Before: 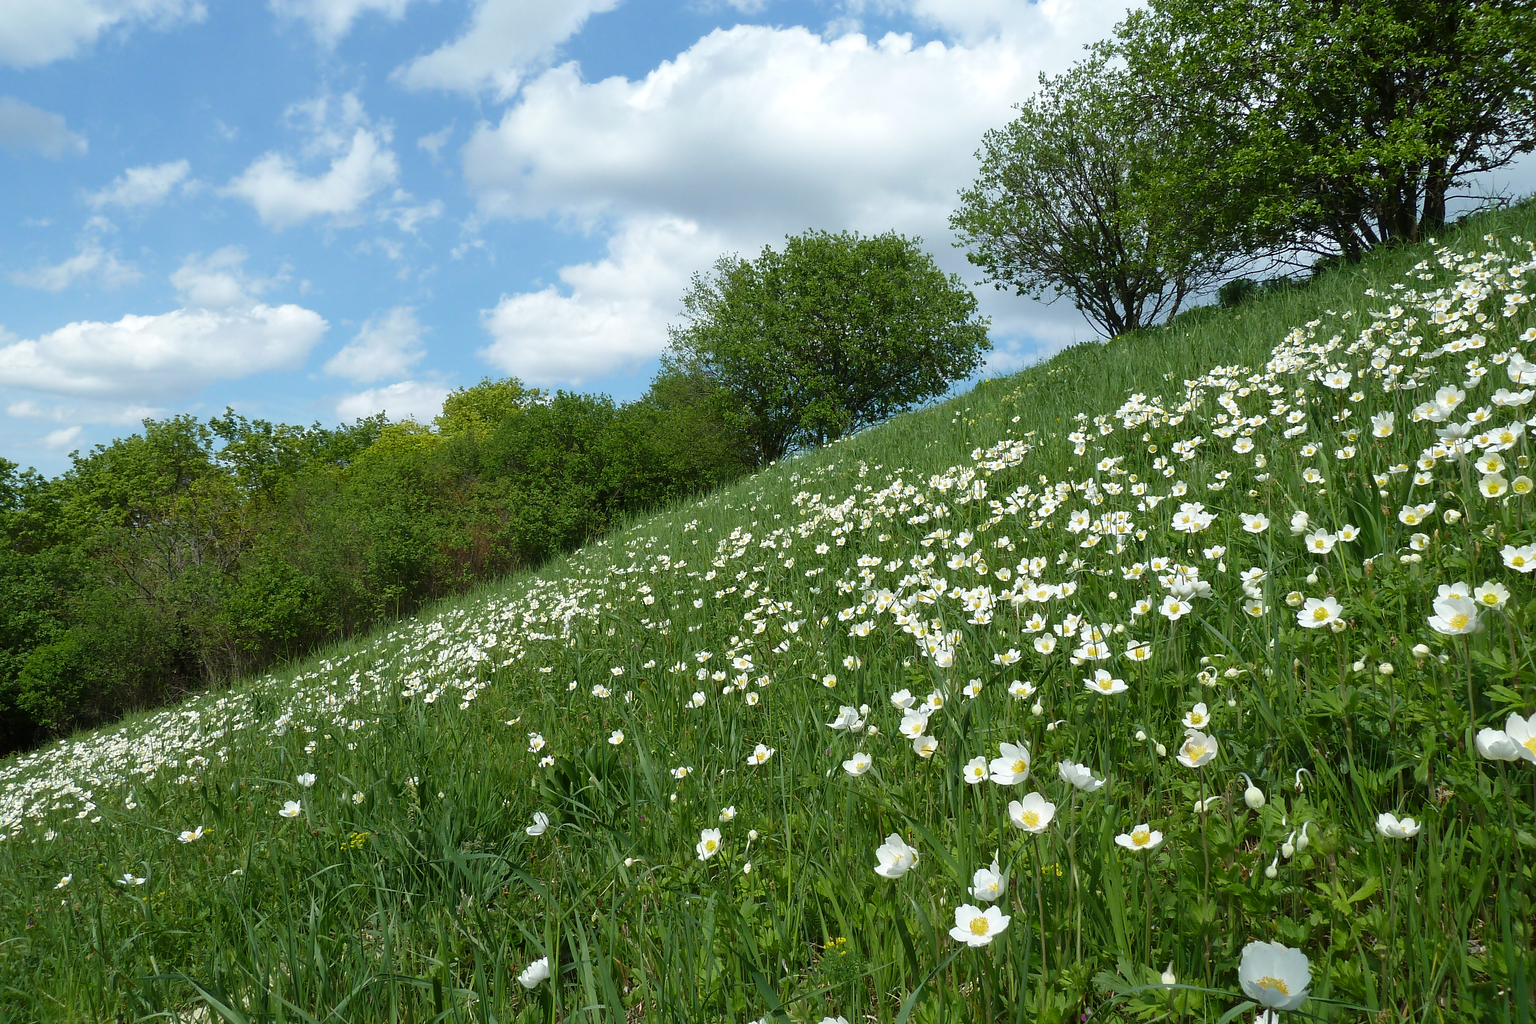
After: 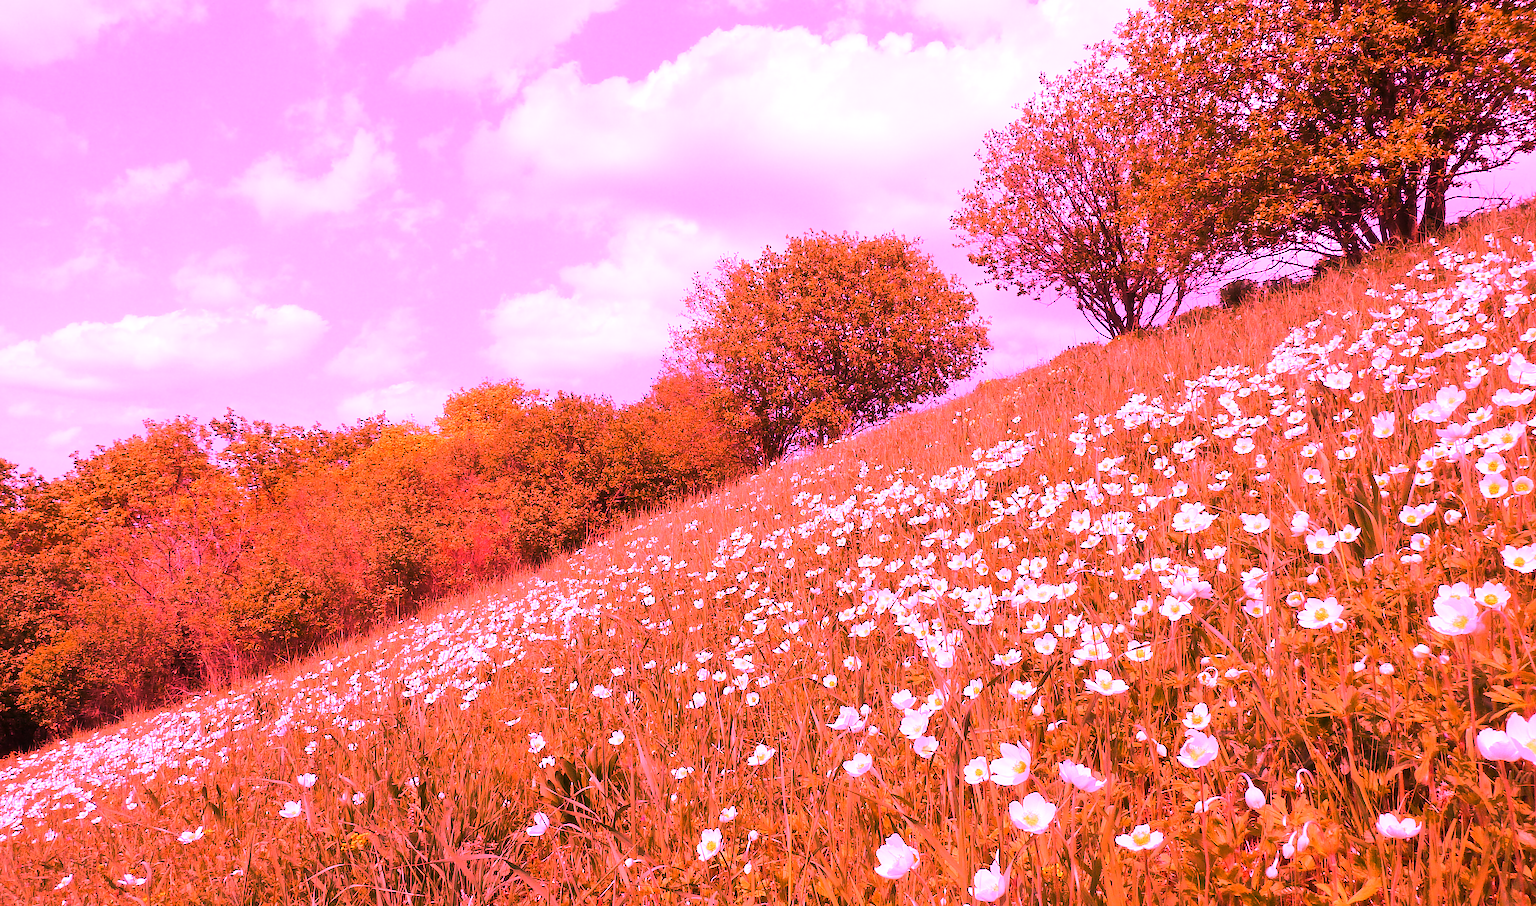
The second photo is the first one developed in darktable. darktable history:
white balance: red 4.26, blue 1.802
crop and rotate: top 0%, bottom 11.49%
